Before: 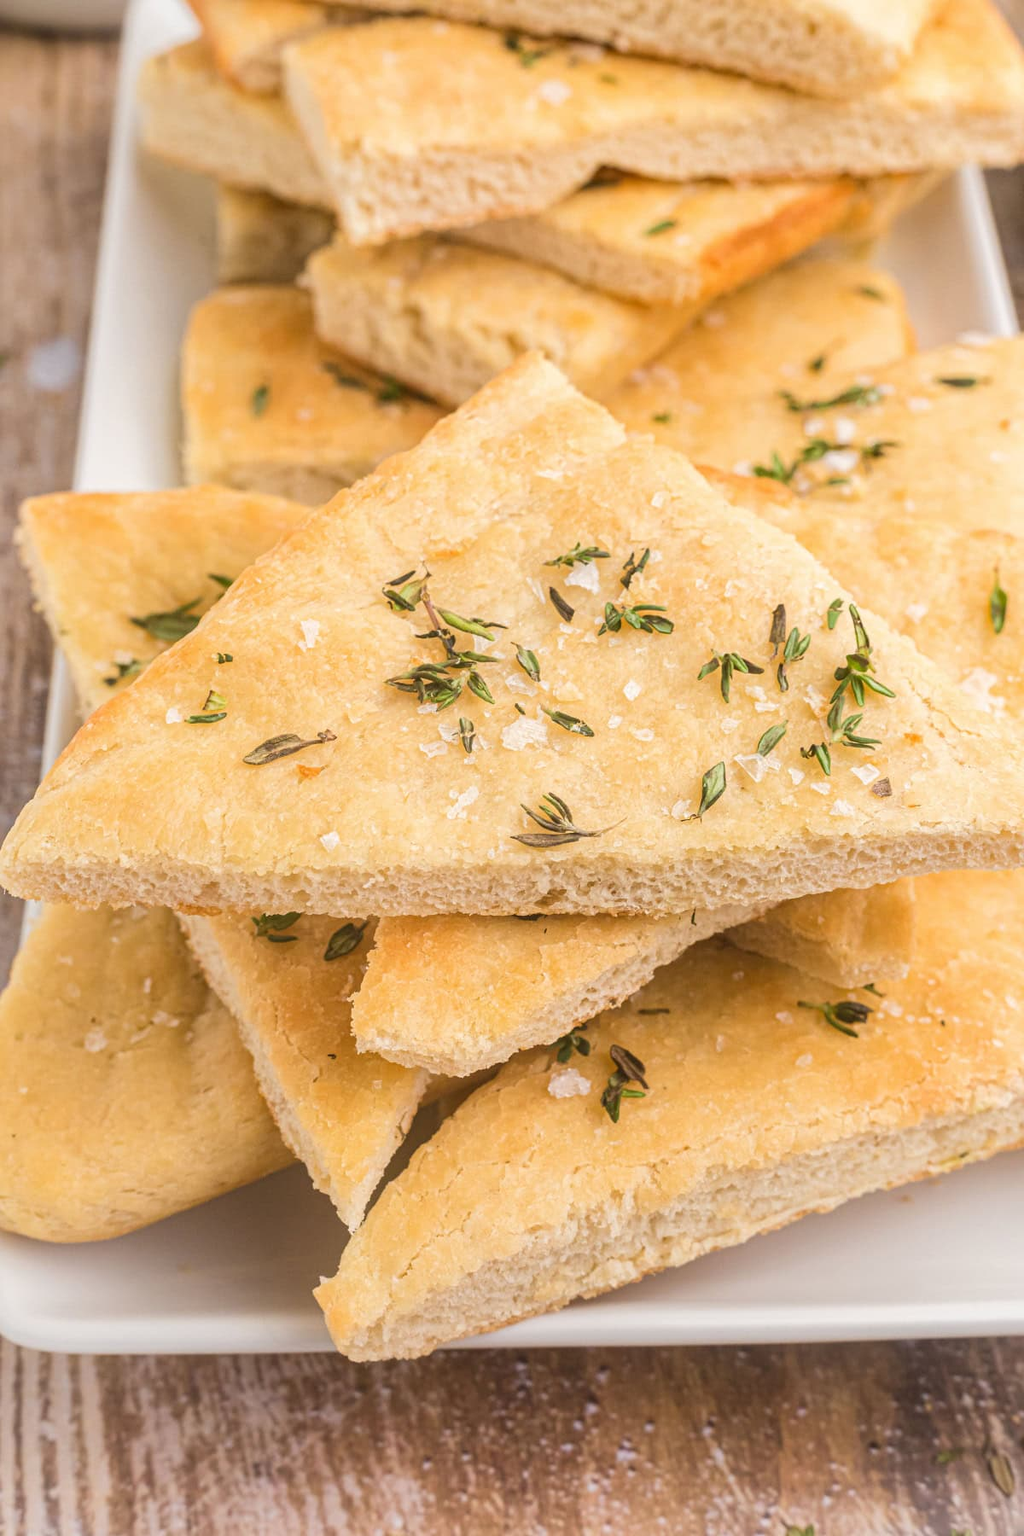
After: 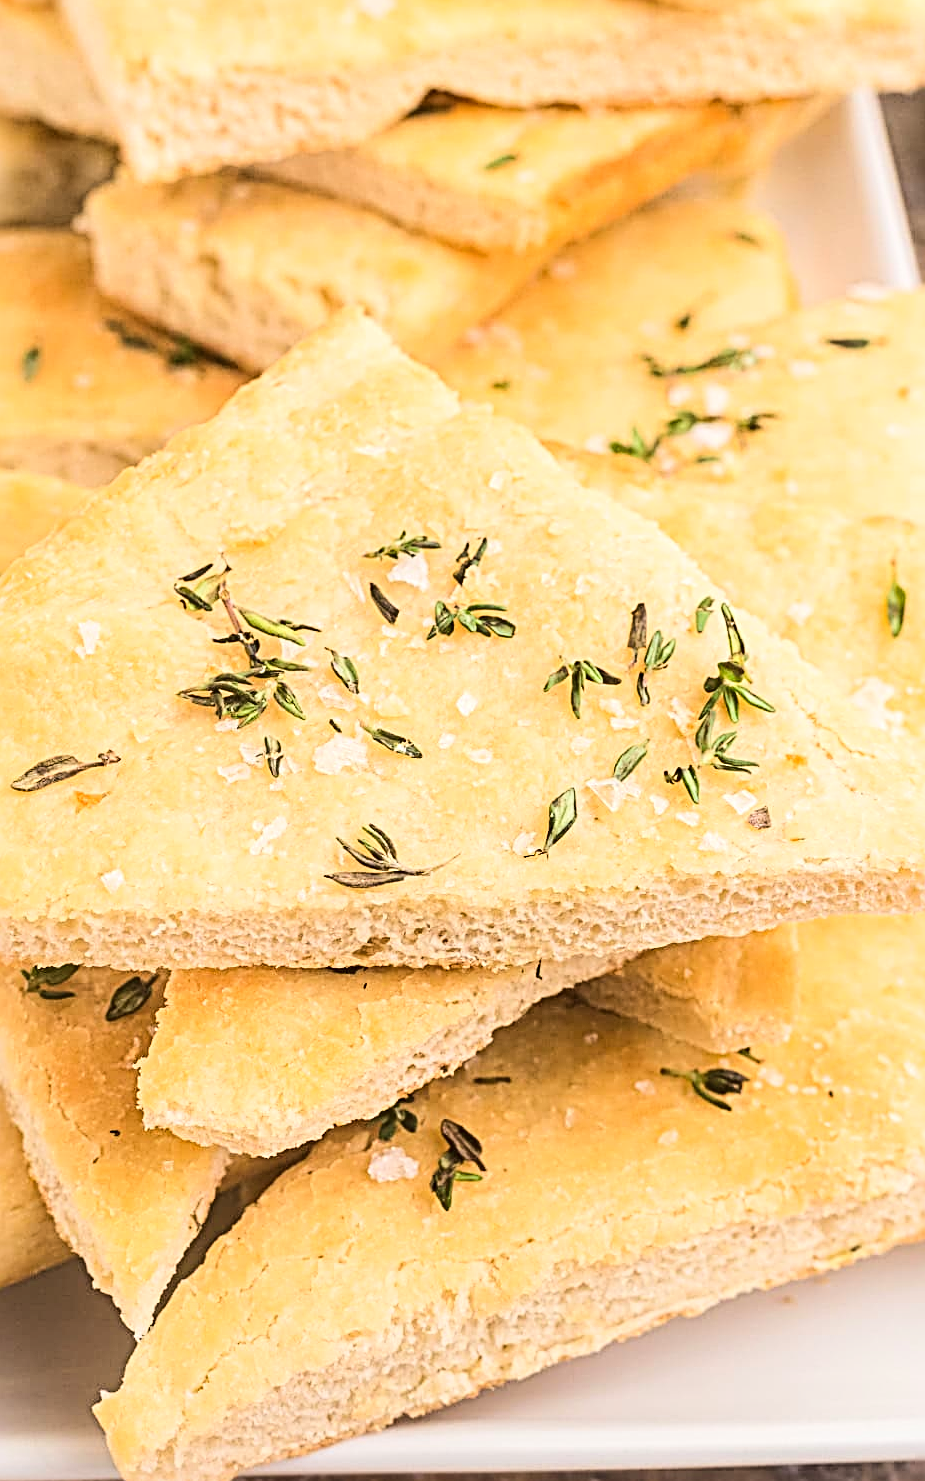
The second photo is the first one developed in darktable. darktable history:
crop: left 22.835%, top 5.876%, bottom 11.793%
sharpen: radius 3.738, amount 0.916
base curve: curves: ch0 [(0, 0) (0.032, 0.025) (0.121, 0.166) (0.206, 0.329) (0.605, 0.79) (1, 1)]
